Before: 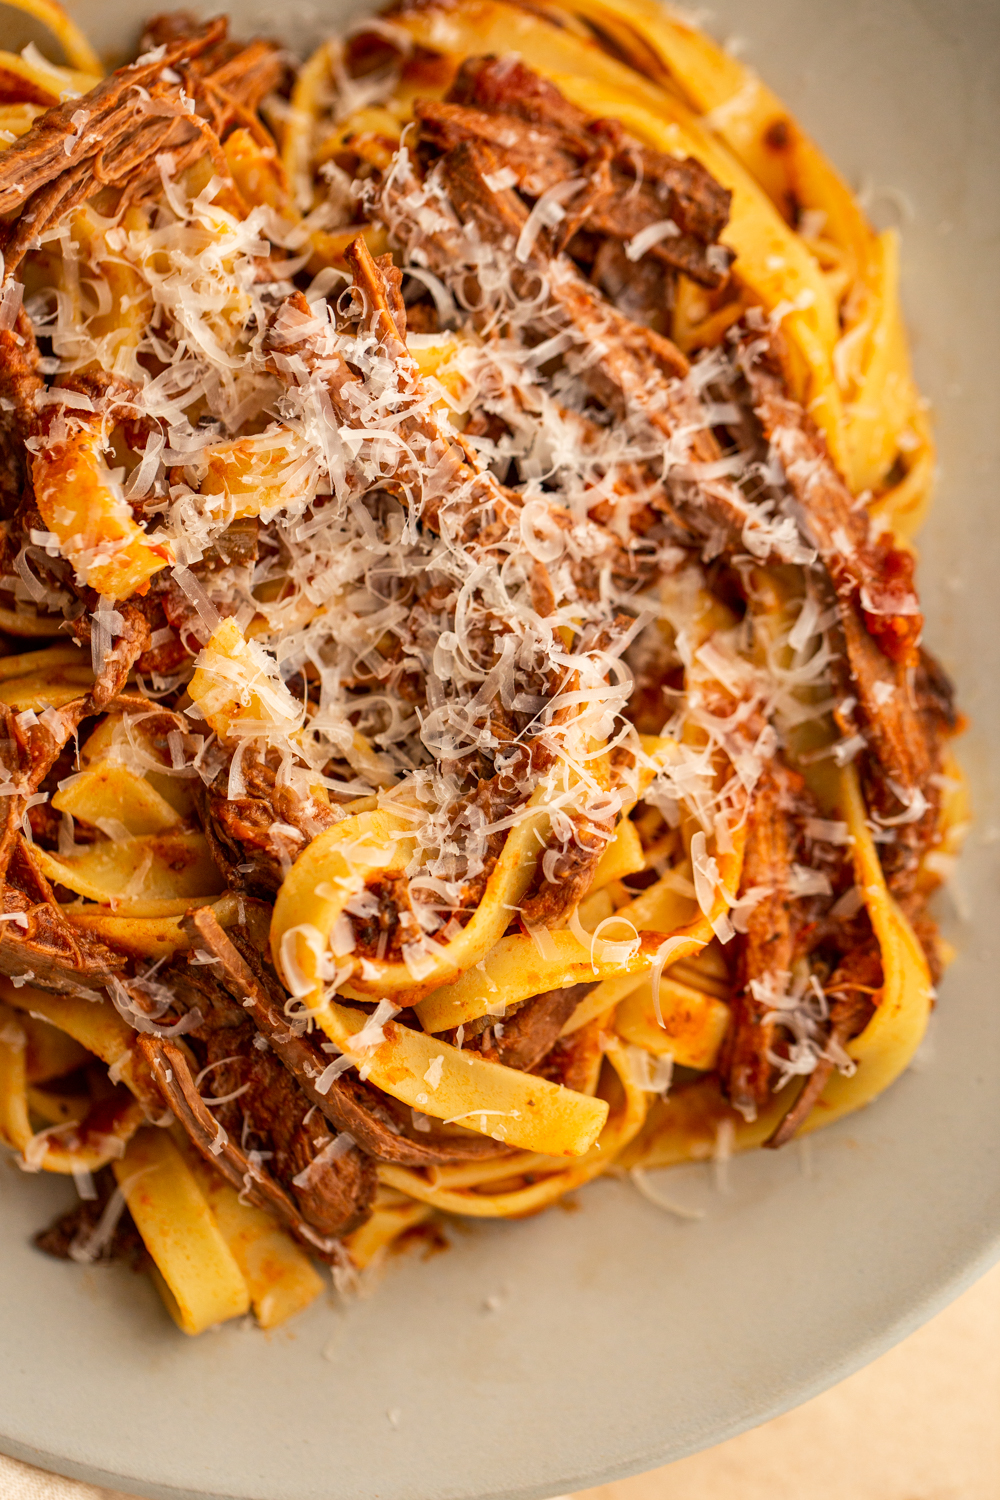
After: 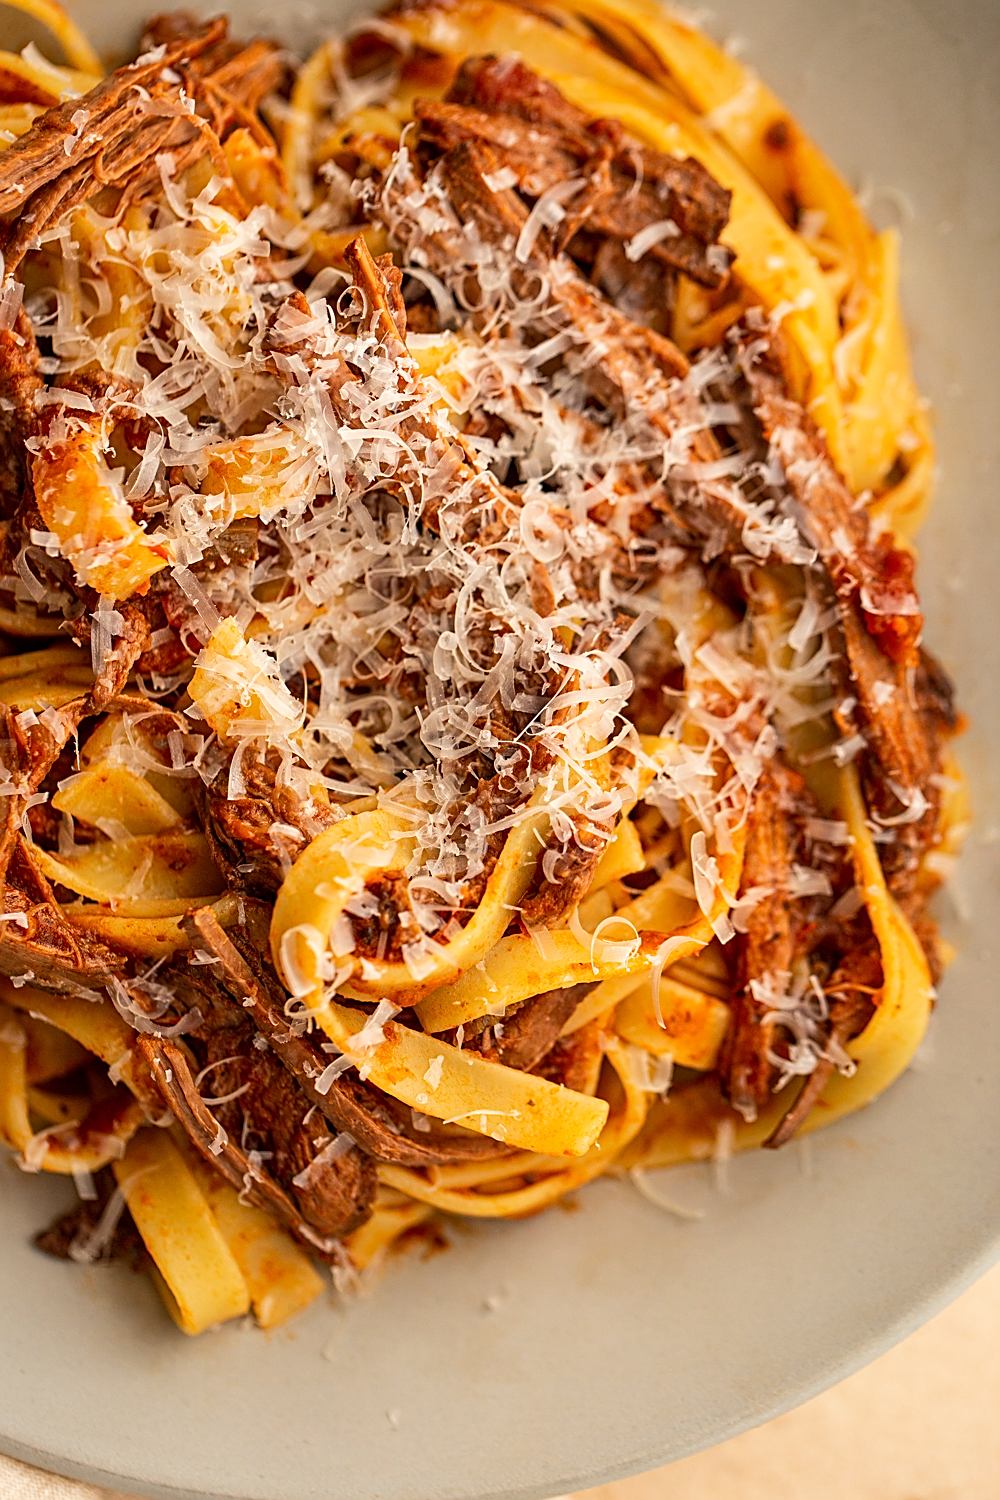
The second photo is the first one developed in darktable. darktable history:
tone equalizer: -8 EV -0.55 EV
sharpen: amount 0.75
